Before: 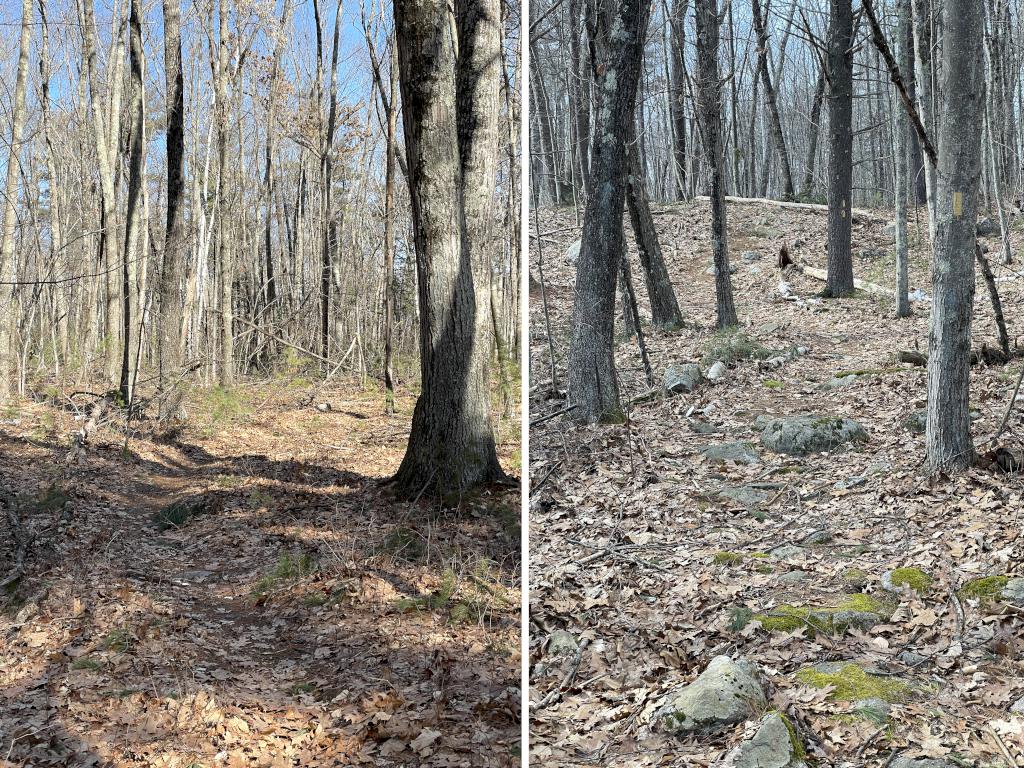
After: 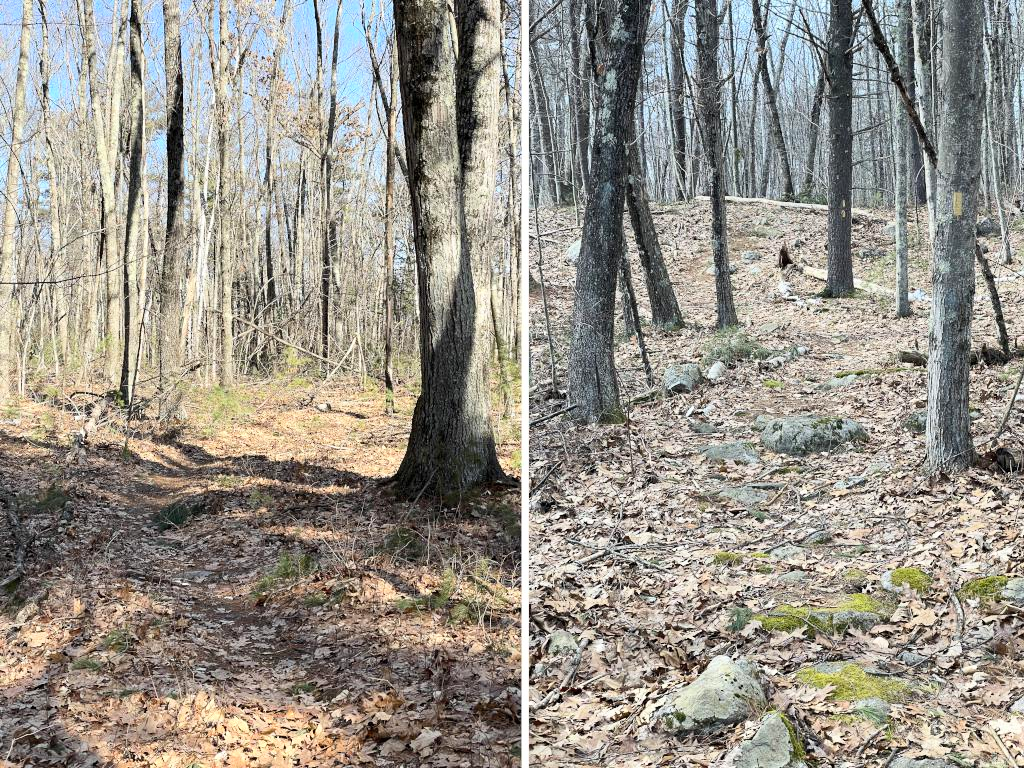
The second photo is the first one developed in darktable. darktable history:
contrast brightness saturation: contrast 0.205, brightness 0.141, saturation 0.139
